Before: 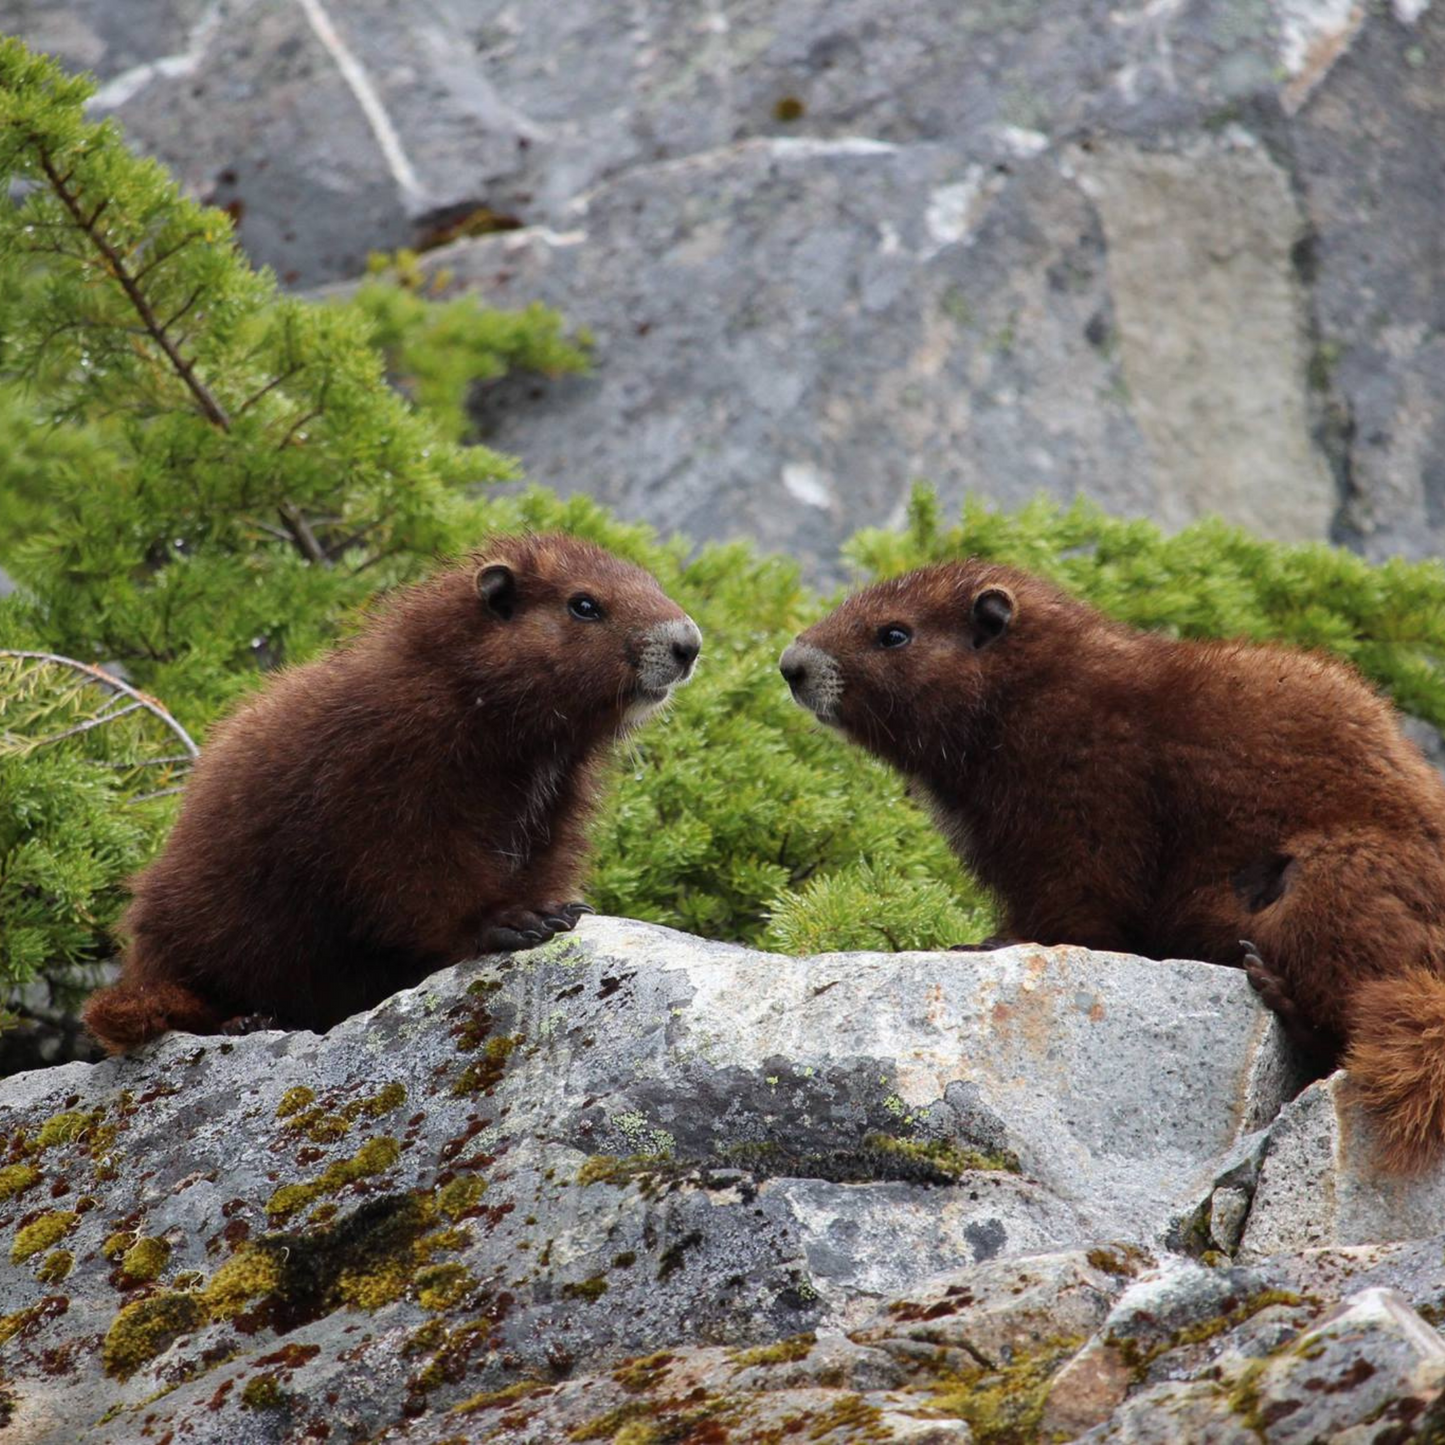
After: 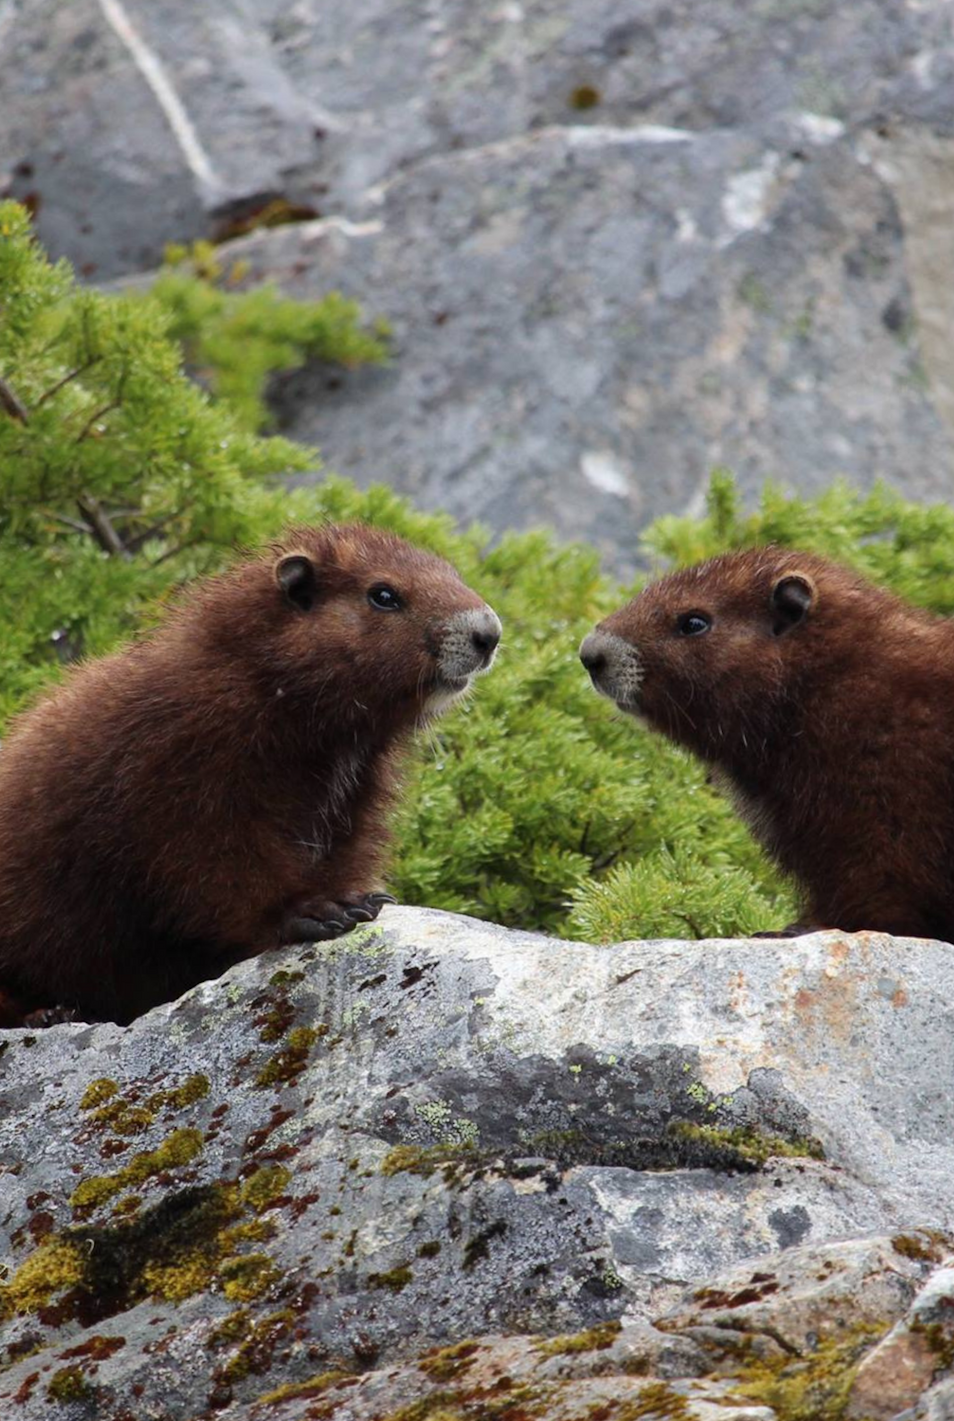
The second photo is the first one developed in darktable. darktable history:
crop and rotate: left 13.537%, right 19.796%
rotate and perspective: rotation -0.45°, automatic cropping original format, crop left 0.008, crop right 0.992, crop top 0.012, crop bottom 0.988
